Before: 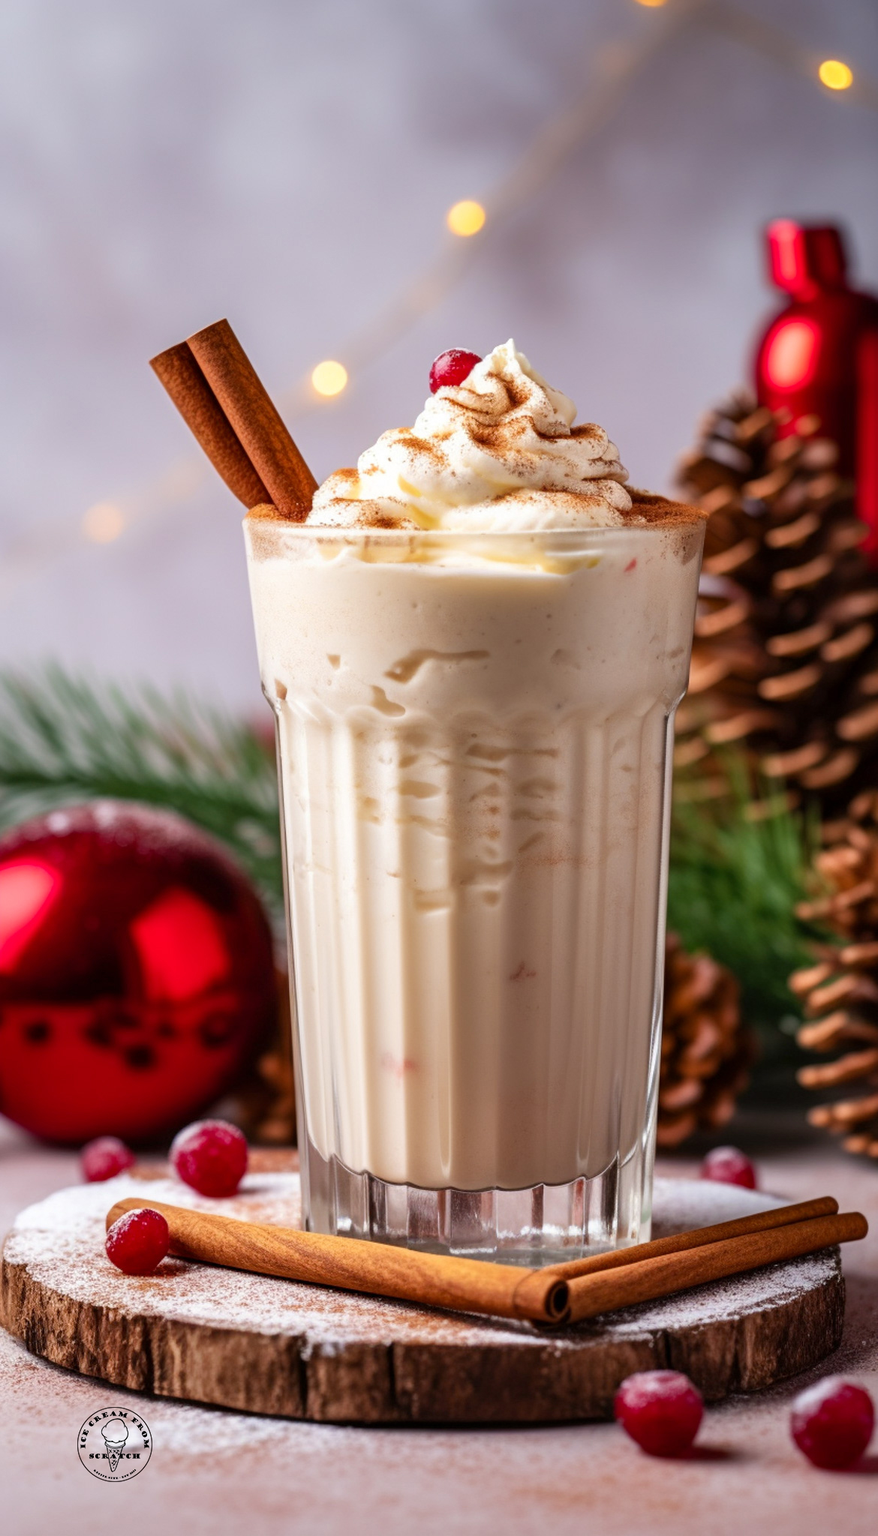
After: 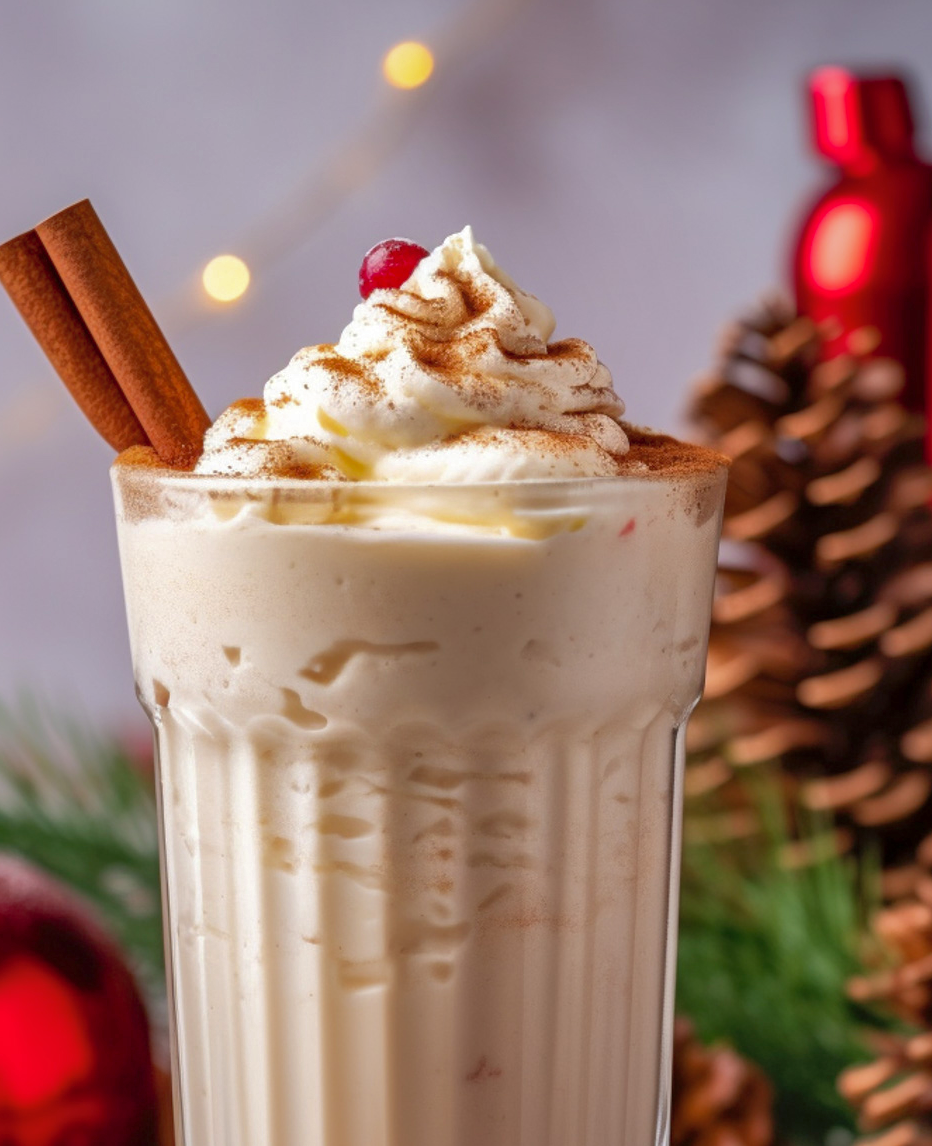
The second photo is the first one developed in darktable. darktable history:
crop: left 18.289%, top 11.081%, right 1.979%, bottom 32.955%
shadows and highlights: highlights -59.71
